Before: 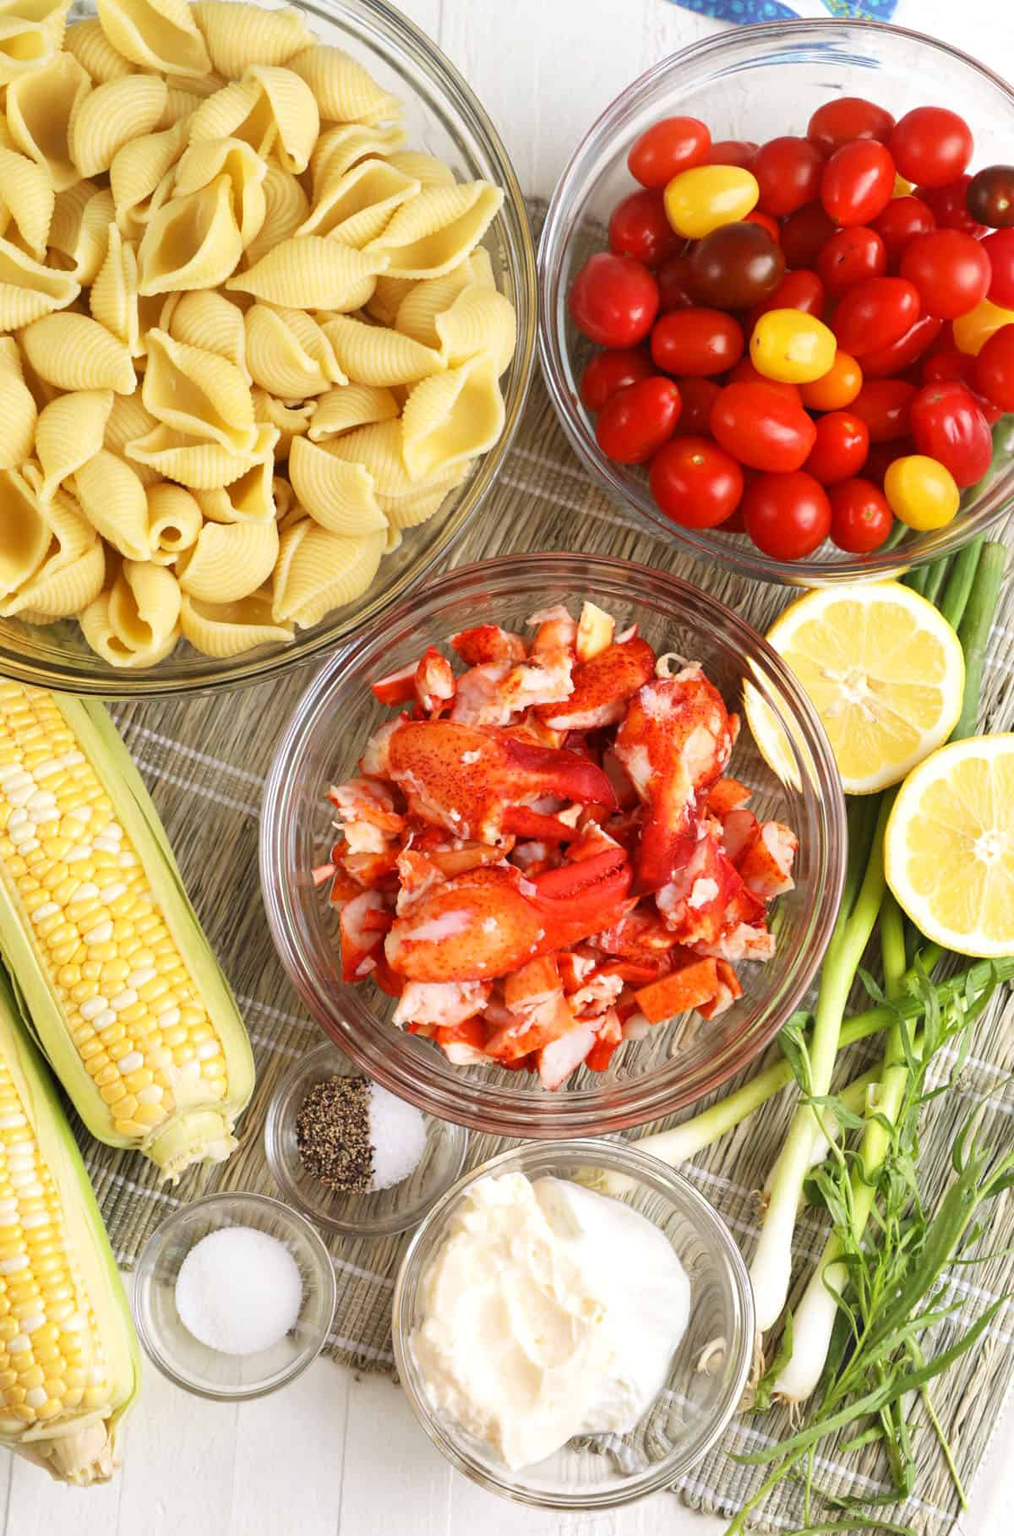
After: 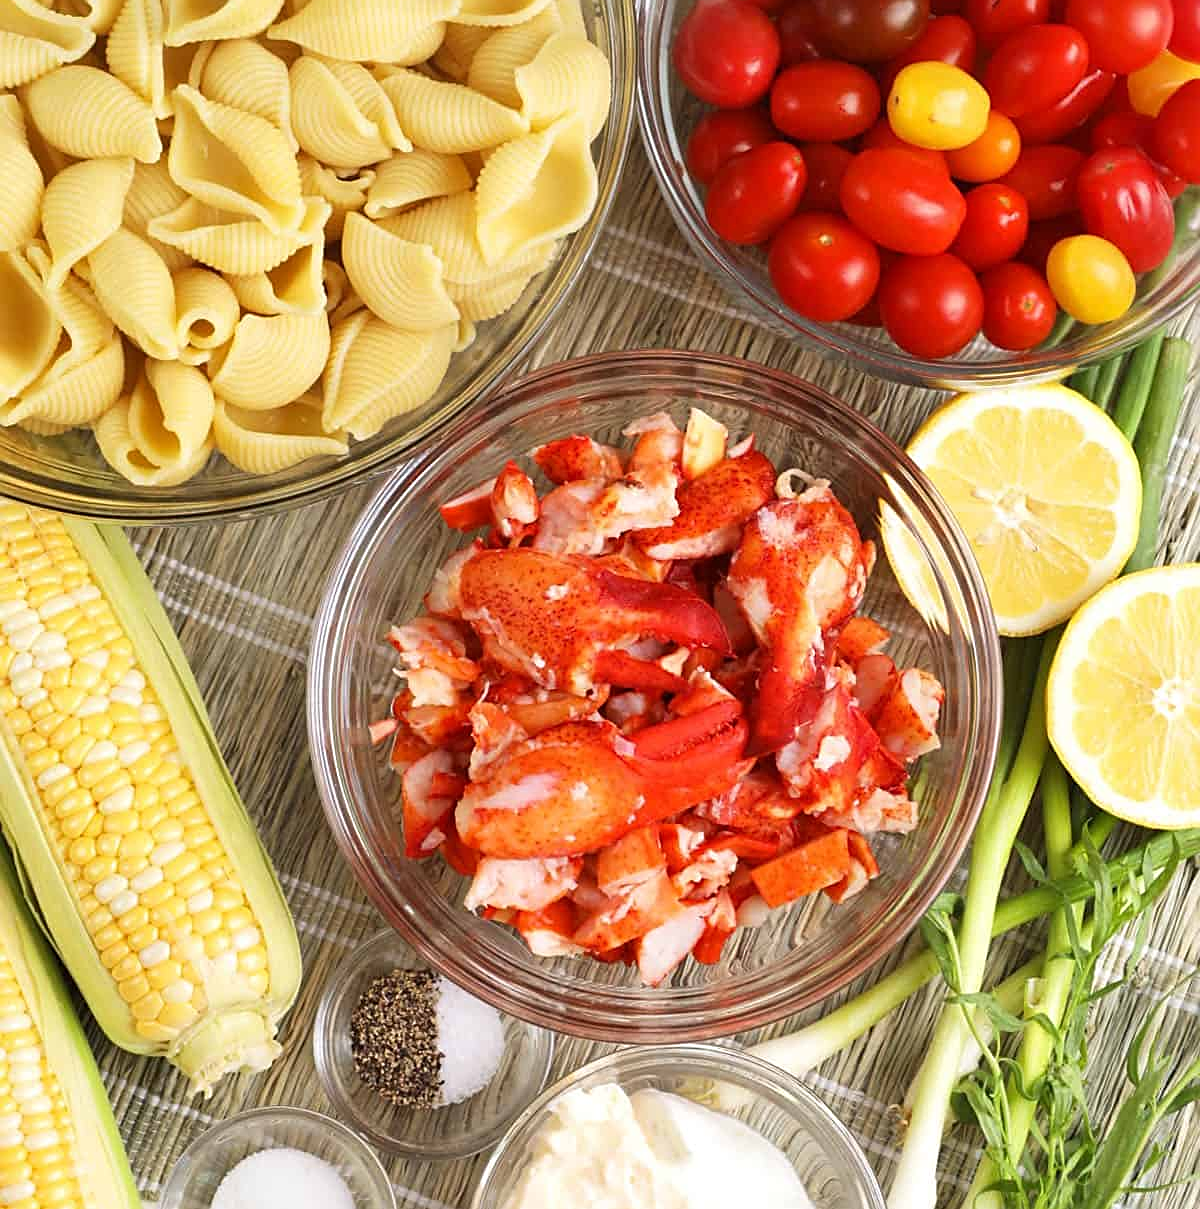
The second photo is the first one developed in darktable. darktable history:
crop: top 16.727%, bottom 16.727%
sharpen: on, module defaults
